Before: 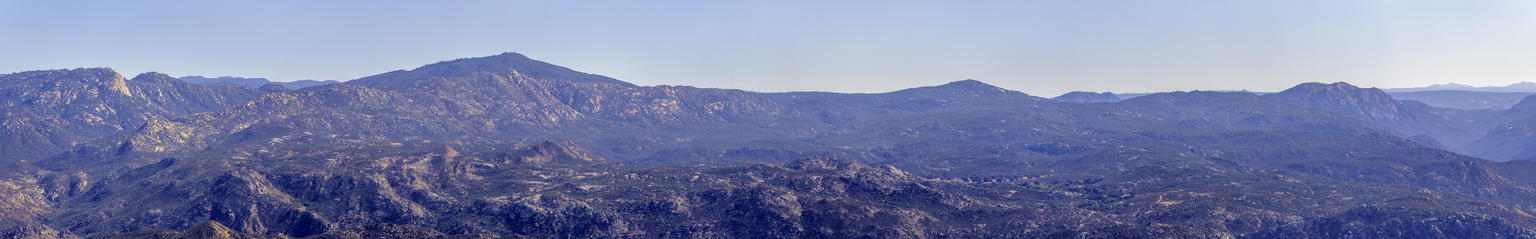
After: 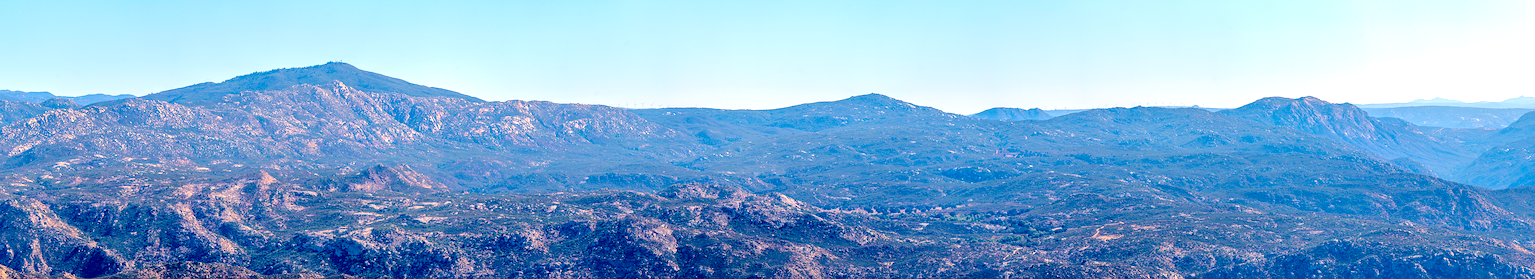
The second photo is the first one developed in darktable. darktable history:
crop and rotate: left 14.584%
exposure: exposure 0.507 EV, compensate highlight preservation false
sharpen: on, module defaults
